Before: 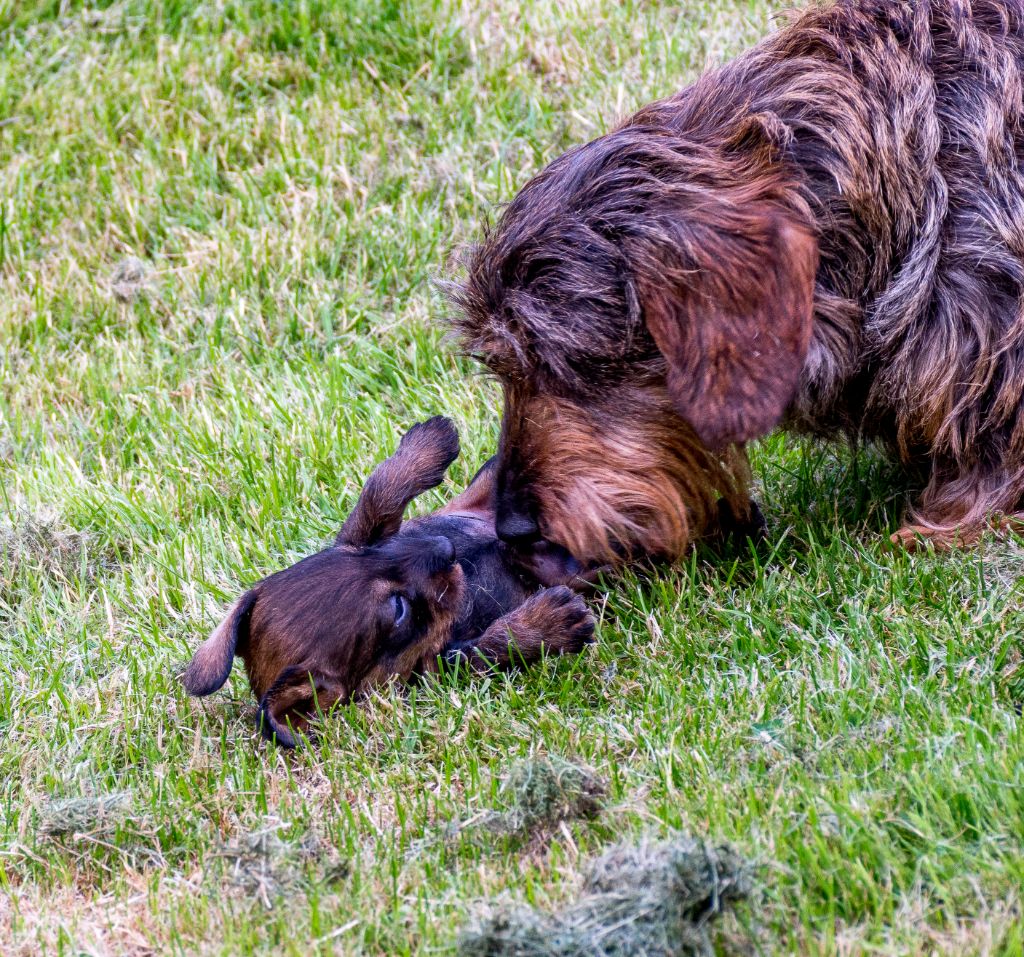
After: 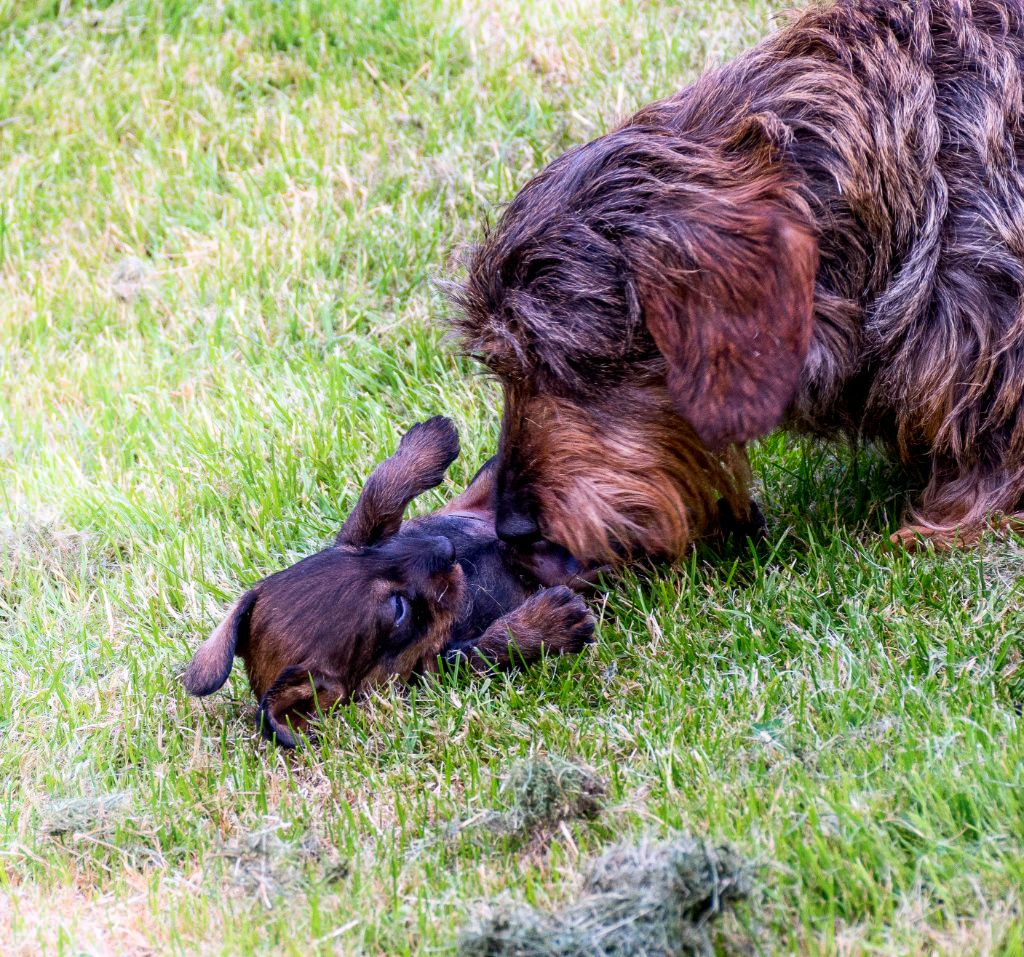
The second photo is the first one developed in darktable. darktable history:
shadows and highlights: shadows -54.1, highlights 86.49, soften with gaussian
